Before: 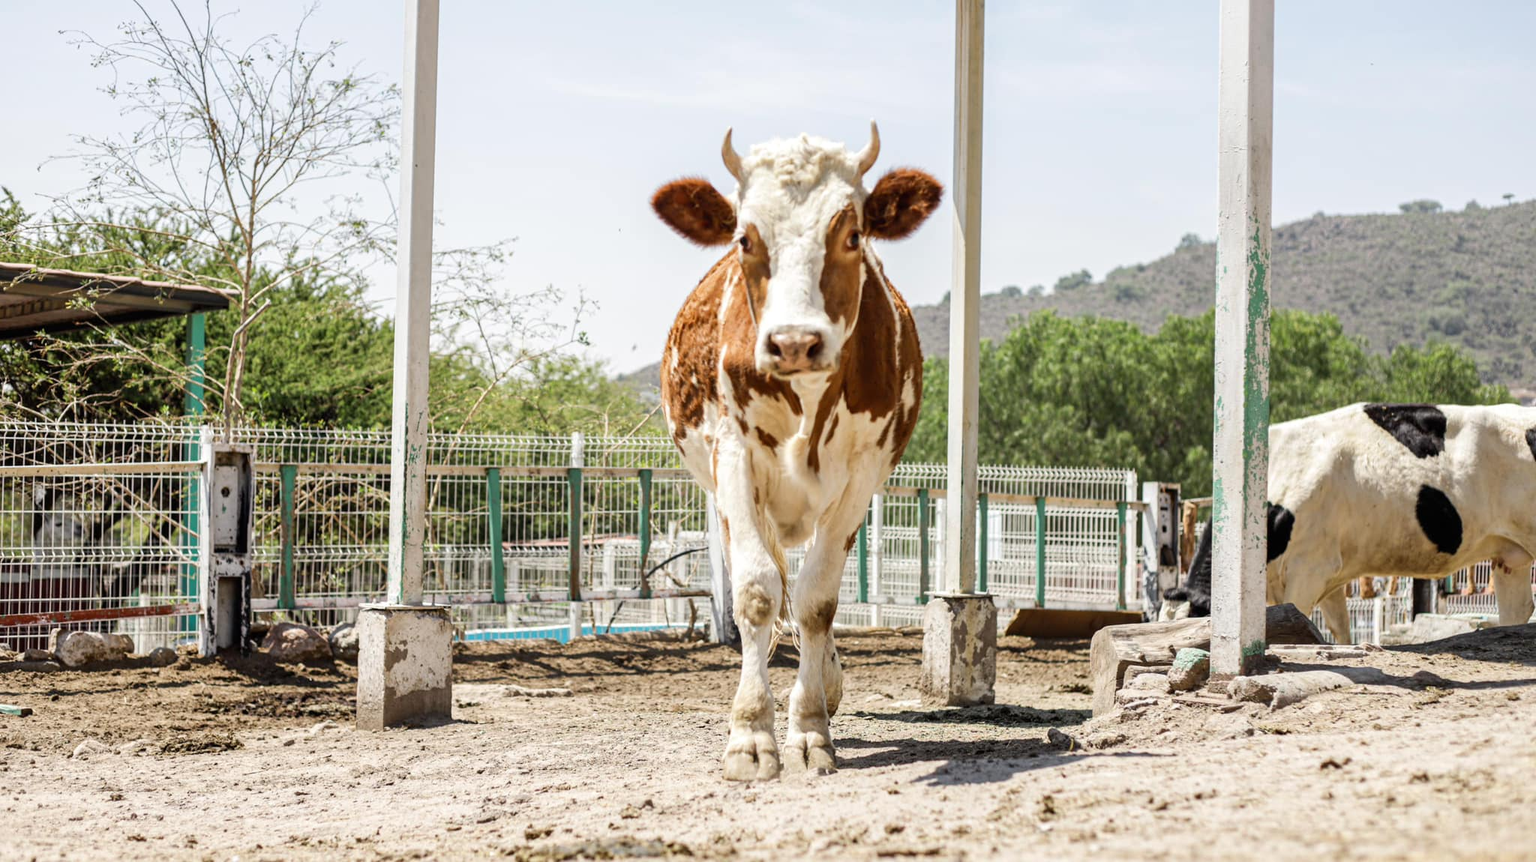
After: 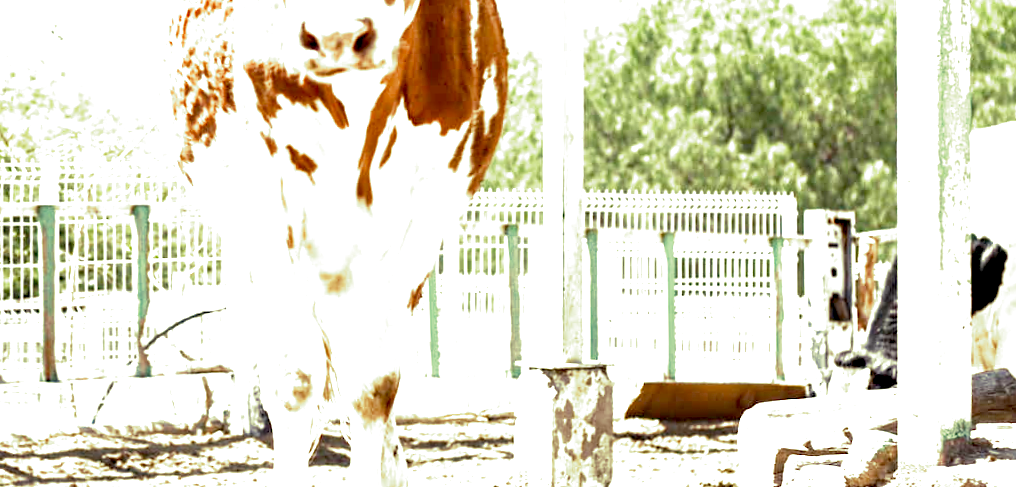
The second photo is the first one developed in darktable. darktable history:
exposure: black level correction 0.005, exposure 2.084 EV, compensate highlight preservation false
split-toning: shadows › hue 290.82°, shadows › saturation 0.34, highlights › saturation 0.38, balance 0, compress 50%
crop: left 35.03%, top 36.625%, right 14.663%, bottom 20.057%
color balance: on, module defaults
rotate and perspective: rotation -1°, crop left 0.011, crop right 0.989, crop top 0.025, crop bottom 0.975
